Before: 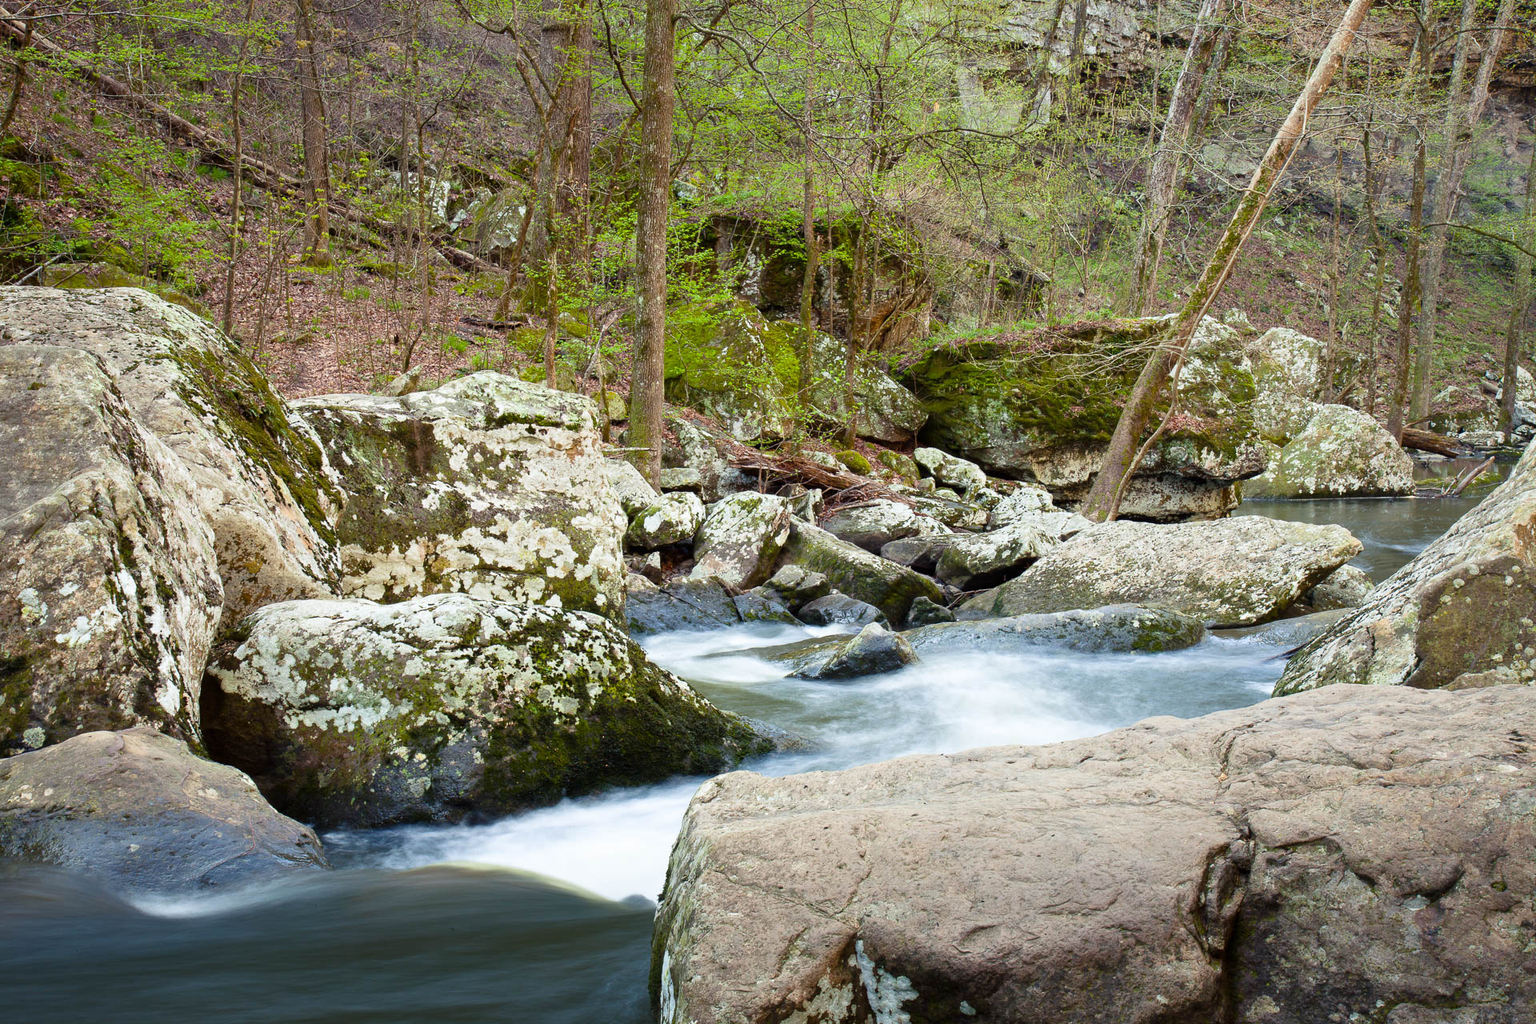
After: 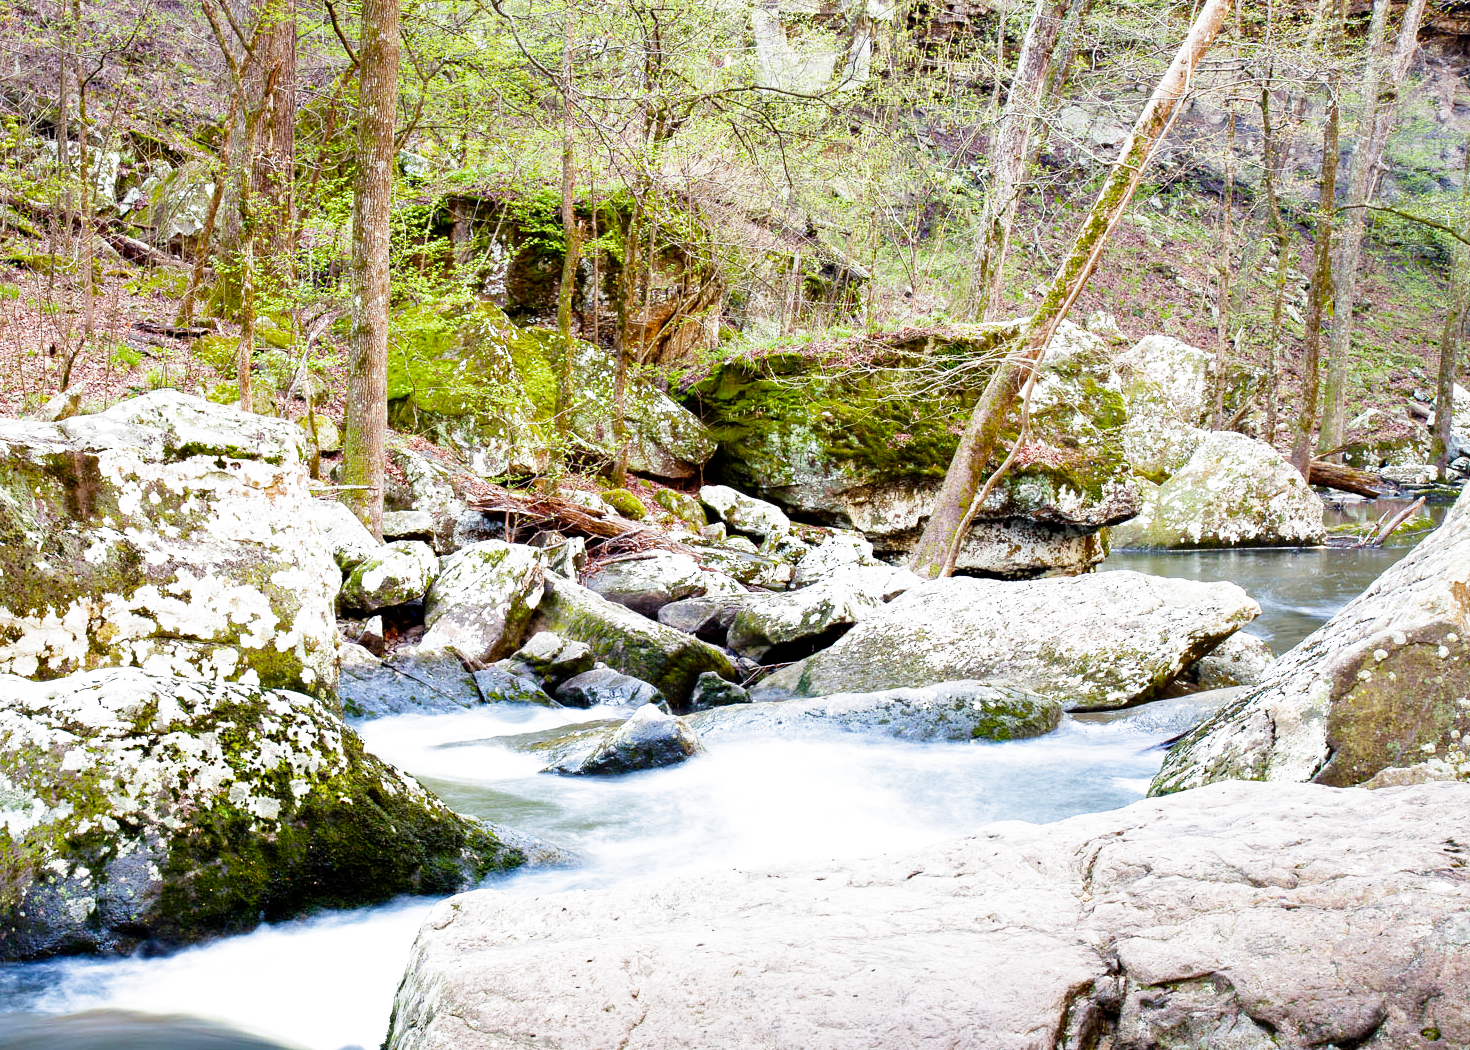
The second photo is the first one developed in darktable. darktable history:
filmic rgb: middle gray luminance 12.74%, black relative exposure -10.13 EV, white relative exposure 3.47 EV, threshold 6 EV, target black luminance 0%, hardness 5.74, latitude 44.69%, contrast 1.221, highlights saturation mix 5%, shadows ↔ highlights balance 26.78%, add noise in highlights 0, preserve chrominance no, color science v3 (2019), use custom middle-gray values true, iterations of high-quality reconstruction 0, contrast in highlights soft, enable highlight reconstruction true
exposure: black level correction 0.001, exposure 0.5 EV, compensate exposure bias true, compensate highlight preservation false
crop: left 23.095%, top 5.827%, bottom 11.854%
white balance: red 1.004, blue 1.096
